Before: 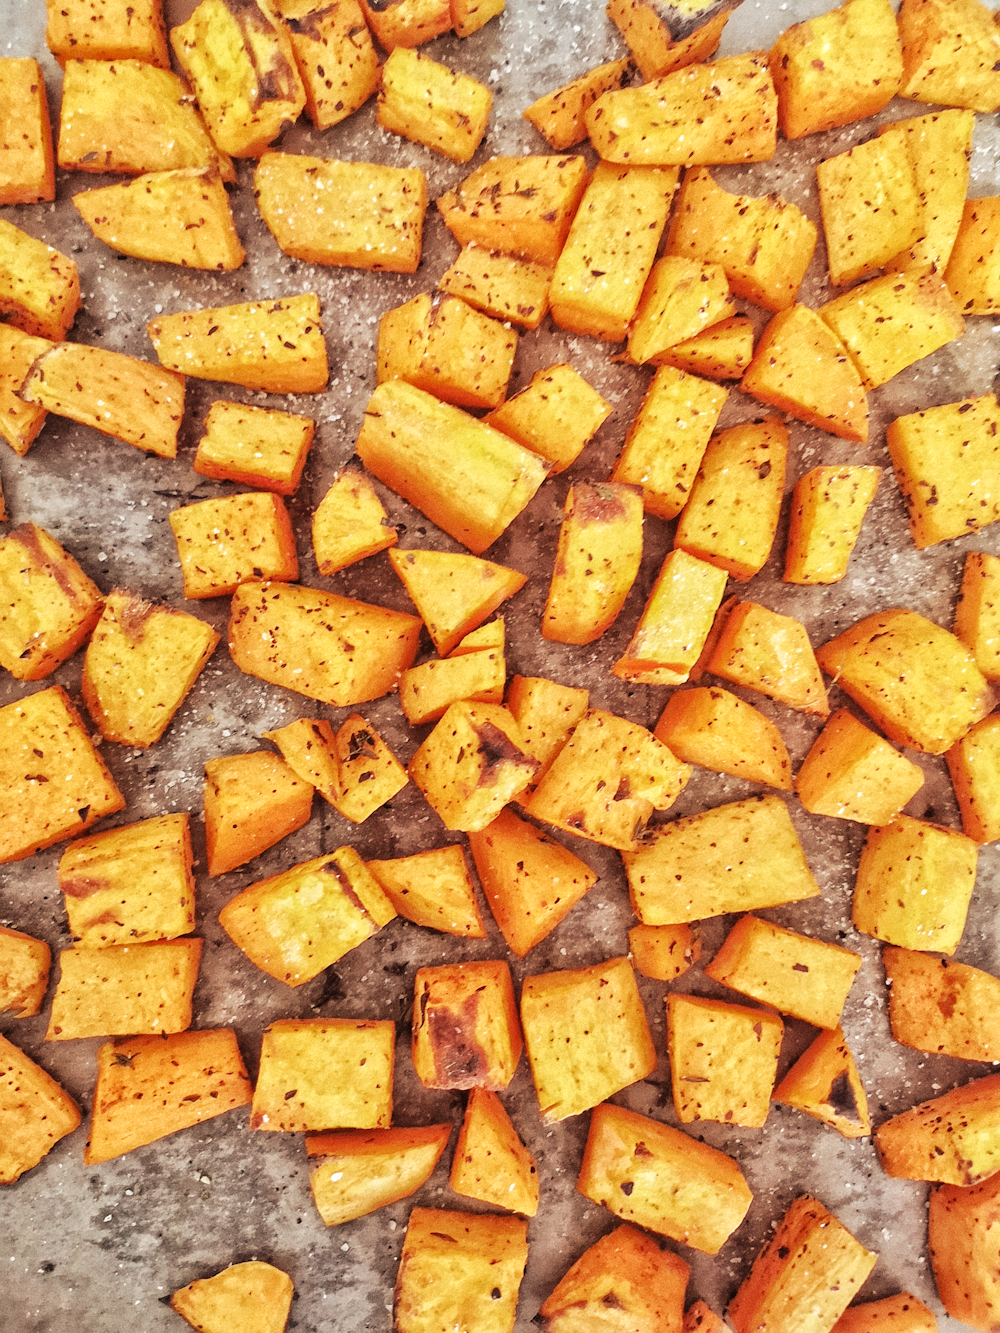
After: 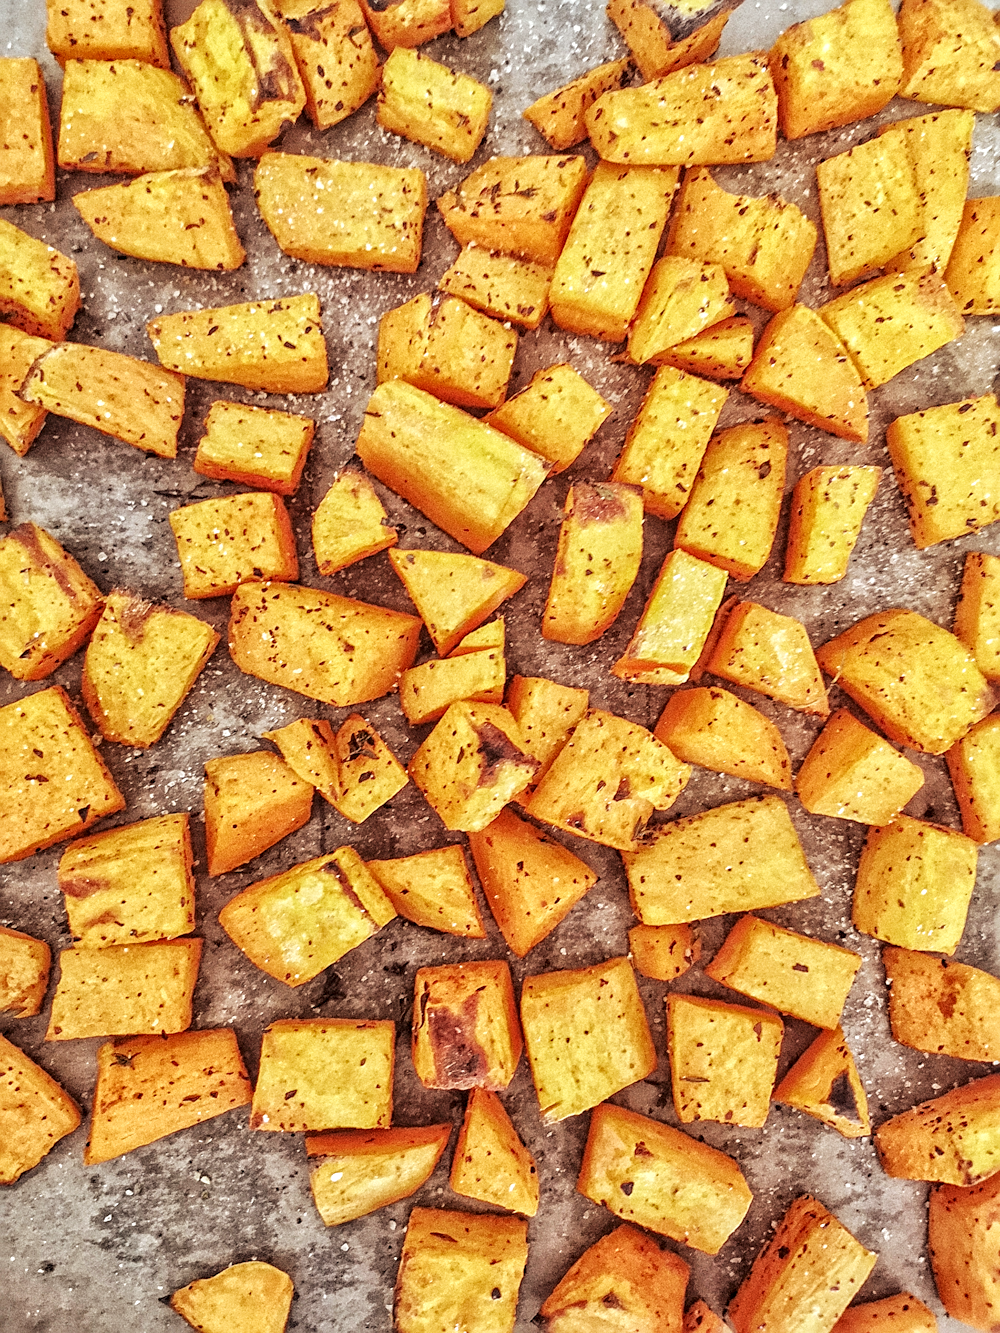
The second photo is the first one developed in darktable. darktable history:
white balance: red 0.982, blue 1.018
local contrast: on, module defaults
sharpen: on, module defaults
